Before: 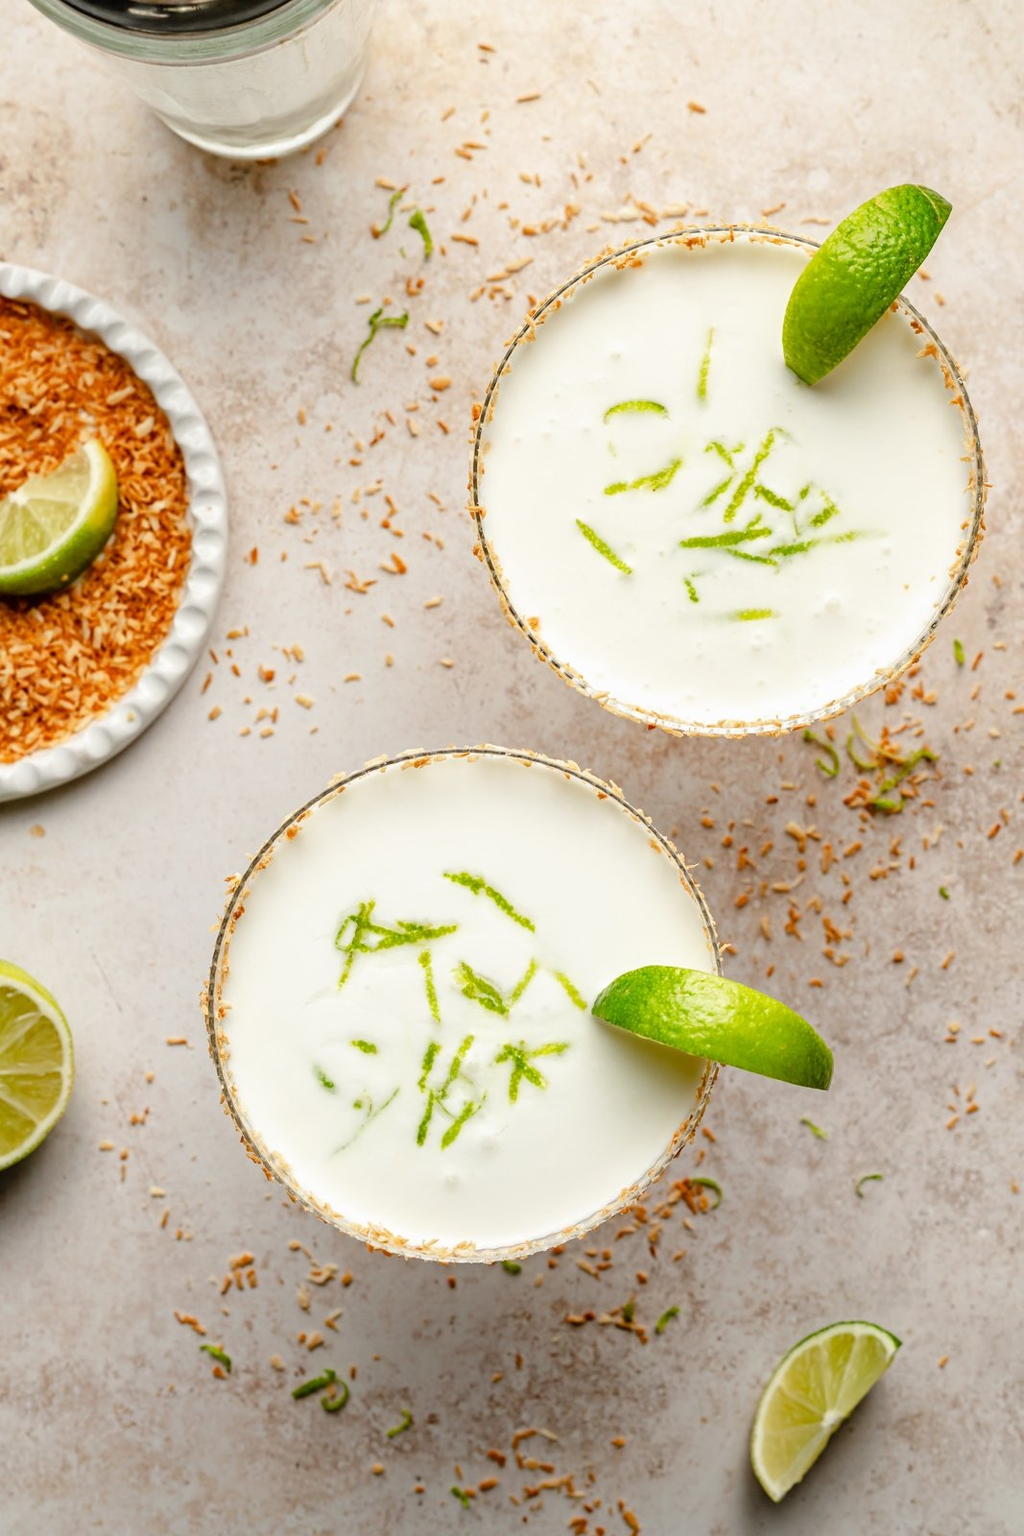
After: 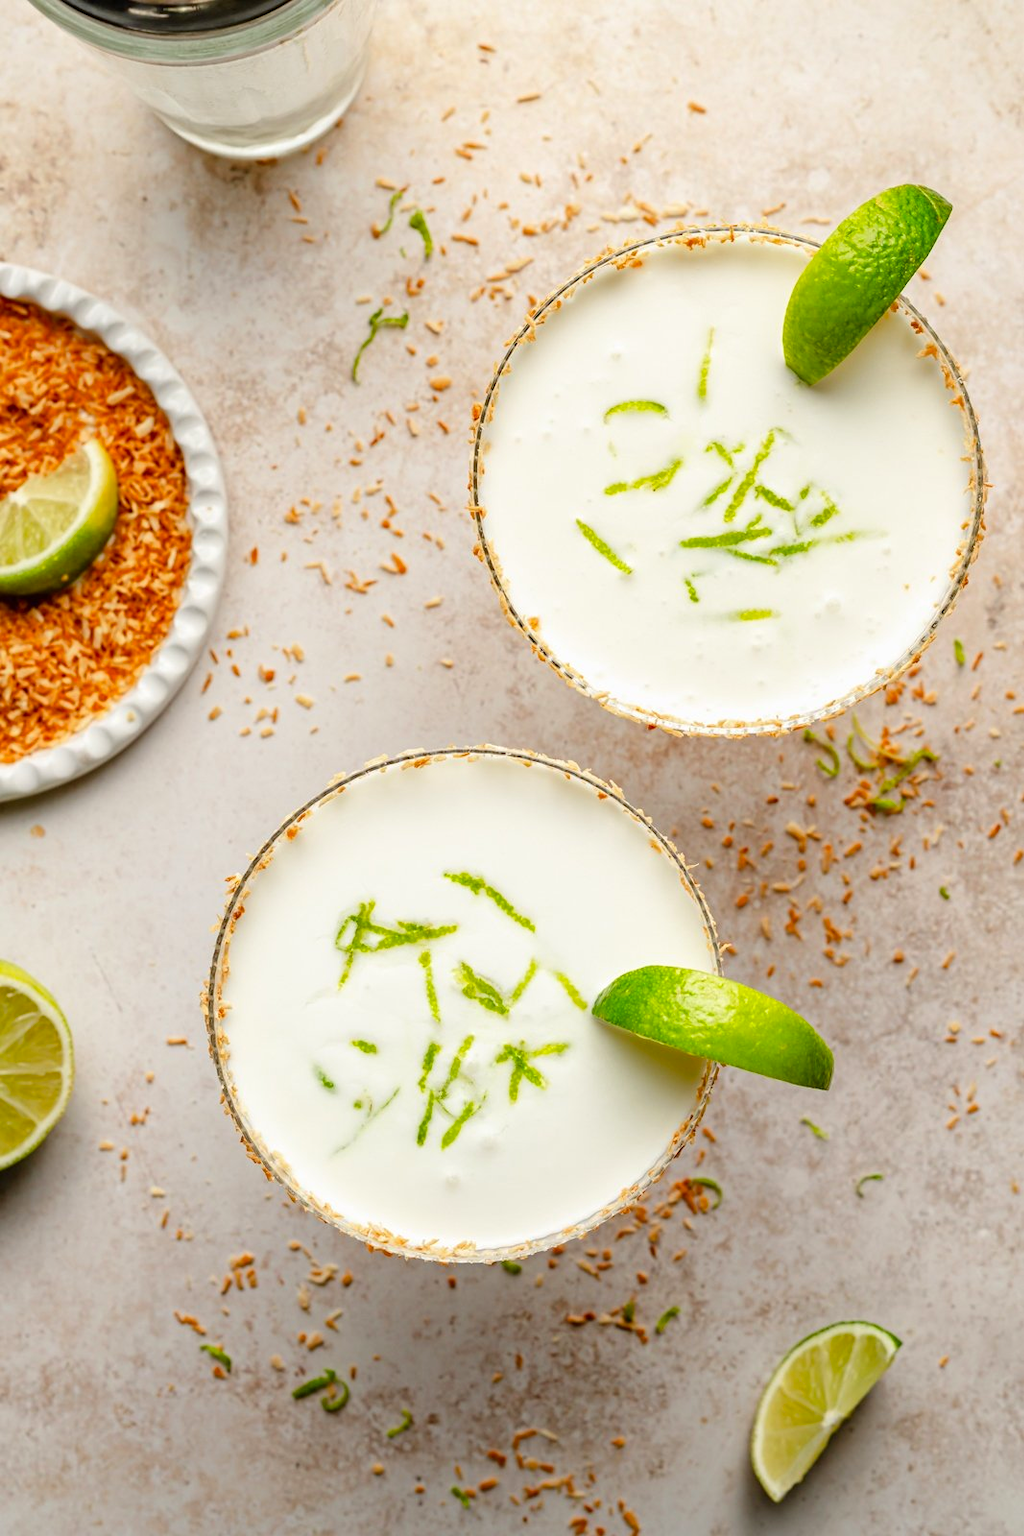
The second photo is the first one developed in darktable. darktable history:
contrast brightness saturation: saturation 0.134
